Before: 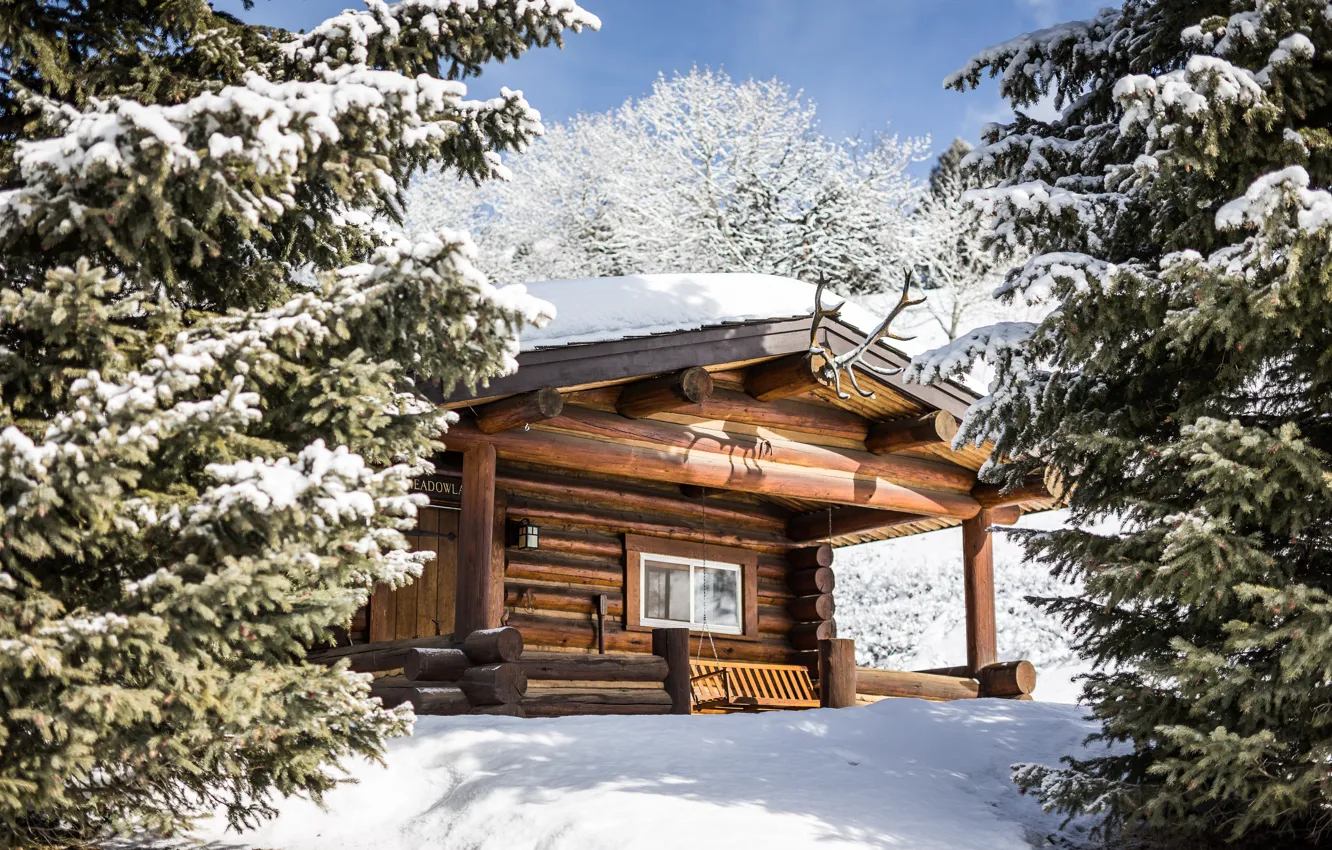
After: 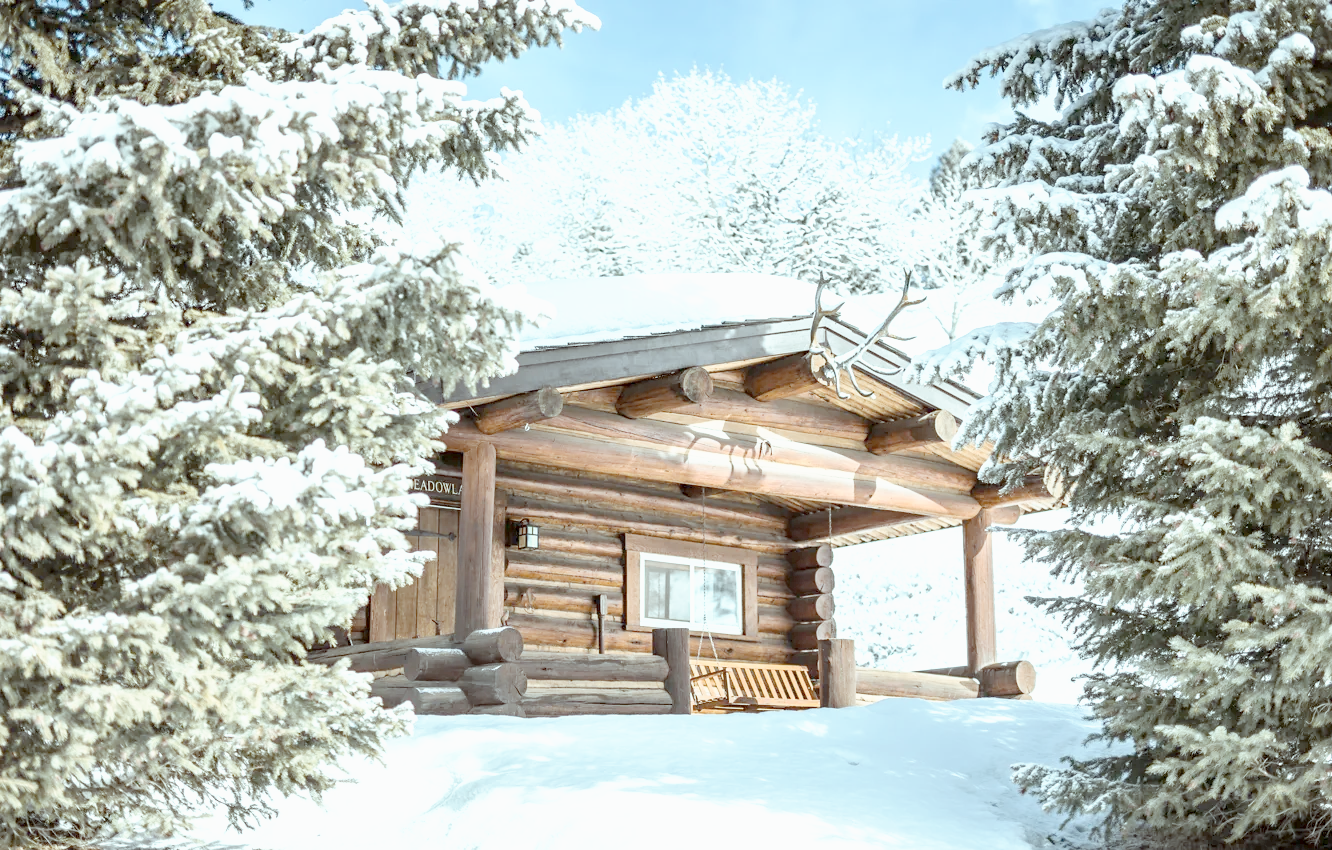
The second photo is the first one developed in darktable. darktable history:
tone curve: curves: ch0 [(0, 0) (0.003, 0.002) (0.011, 0.009) (0.025, 0.021) (0.044, 0.037) (0.069, 0.058) (0.1, 0.083) (0.136, 0.122) (0.177, 0.165) (0.224, 0.216) (0.277, 0.277) (0.335, 0.344) (0.399, 0.418) (0.468, 0.499) (0.543, 0.586) (0.623, 0.679) (0.709, 0.779) (0.801, 0.877) (0.898, 0.977) (1, 1)], preserve colors none
color look up table: target L [88.35, 79.37, 67.91, 63.47, 52.11, 37.34, 198.03, 92.36, 90.31, 77.66, 74.2, 80.15, 68.15, 67.08, 66.85, 59.32, 52.97, 55.94, 52, 41.59, 33.15, 85.83, 80.71, 80.59, 74.83, 68, 58.13, 55.32, 55.86, 56.21, 49.24, 39.44, 29.35, 25.72, 27.12, 20.85, 17.67, 13.76, 11.77, 81.36, 81.87, 80.84, 80.93, 81.09, 81.18, 71.65, 65.63, 54.63, 49.88], target a [-7.047, -6.943, -18.18, -44, -37.95, -10.91, 0, -0.001, -8.111, 7.802, 6.766, -3.417, 28.46, 19.76, 9.687, 31.12, 39.48, 34.34, 36, 36.8, 11.69, -7.662, -3.63, -7.204, -6.254, -5.774, -0.327, 30.35, 16.47, -9.484, -2.86, 6.977, -1.276, 12.43, 11.61, -1.176, -0.378, -0.099, -0.291, -8.849, -12.72, -9.136, -8.737, -10.93, -9.939, -31.94, -28.09, -21.21, -9.687], target b [-2.798, -2.958, 40.1, 15.6, 20.29, 16.16, 0.001, 0.005, -2.993, 57.5, 55.01, -2.358, 50.18, 52.57, 10.07, 48.09, 28.44, 4.099, 20.62, 28.41, 14.04, -3.679, -3.012, -2.915, -2.811, -2.004, -18.53, -4.275, -18.82, -38.19, -0.463, -35.93, -0.878, -10.01, -35.64, 0.186, -0.941, 0.003, 1.078, -4.645, -7.38, -5.239, -5.141, -6.009, -8.132, -8.574, -27.24, -25.75, -19.97], num patches 49
